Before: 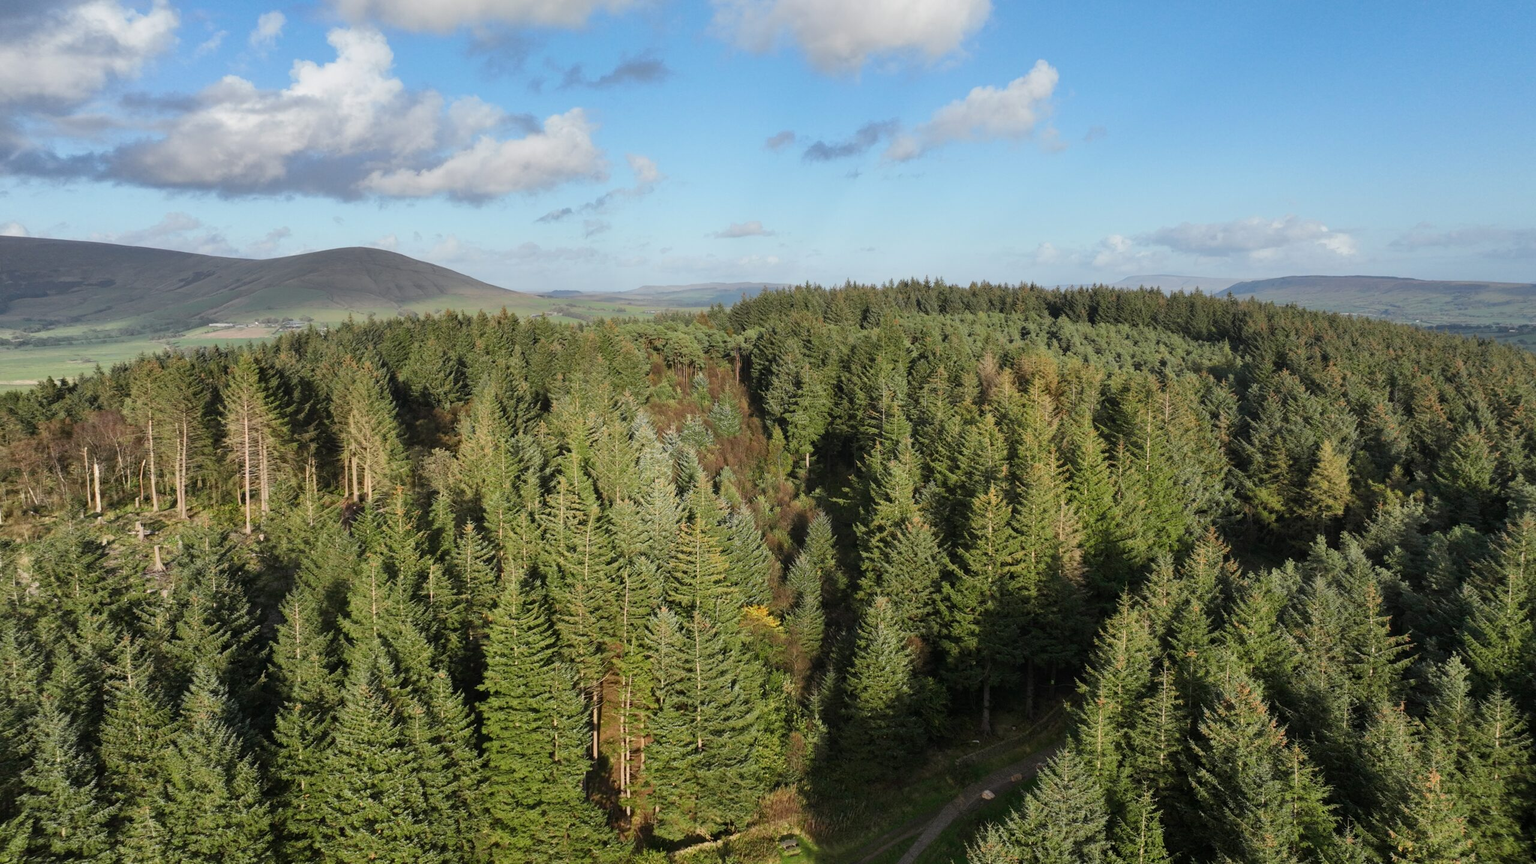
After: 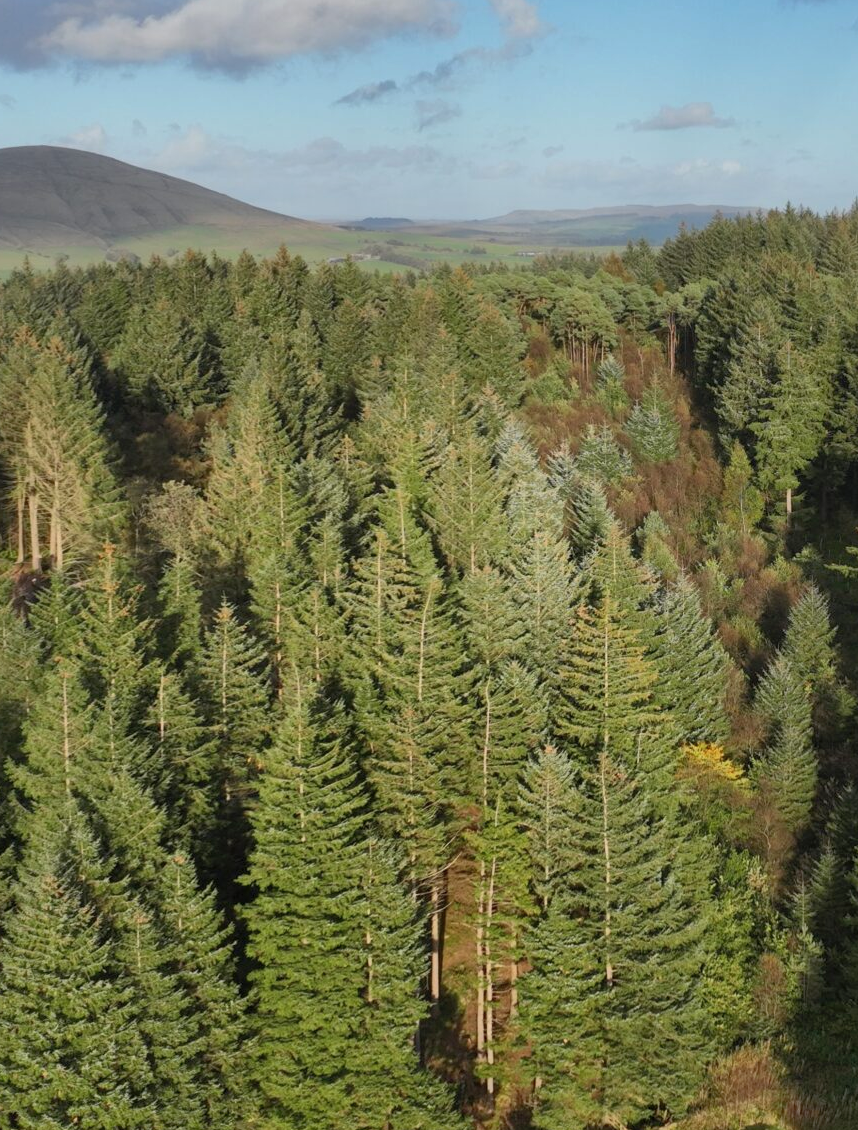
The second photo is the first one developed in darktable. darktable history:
crop and rotate: left 21.77%, top 18.528%, right 44.676%, bottom 2.997%
shadows and highlights: on, module defaults
